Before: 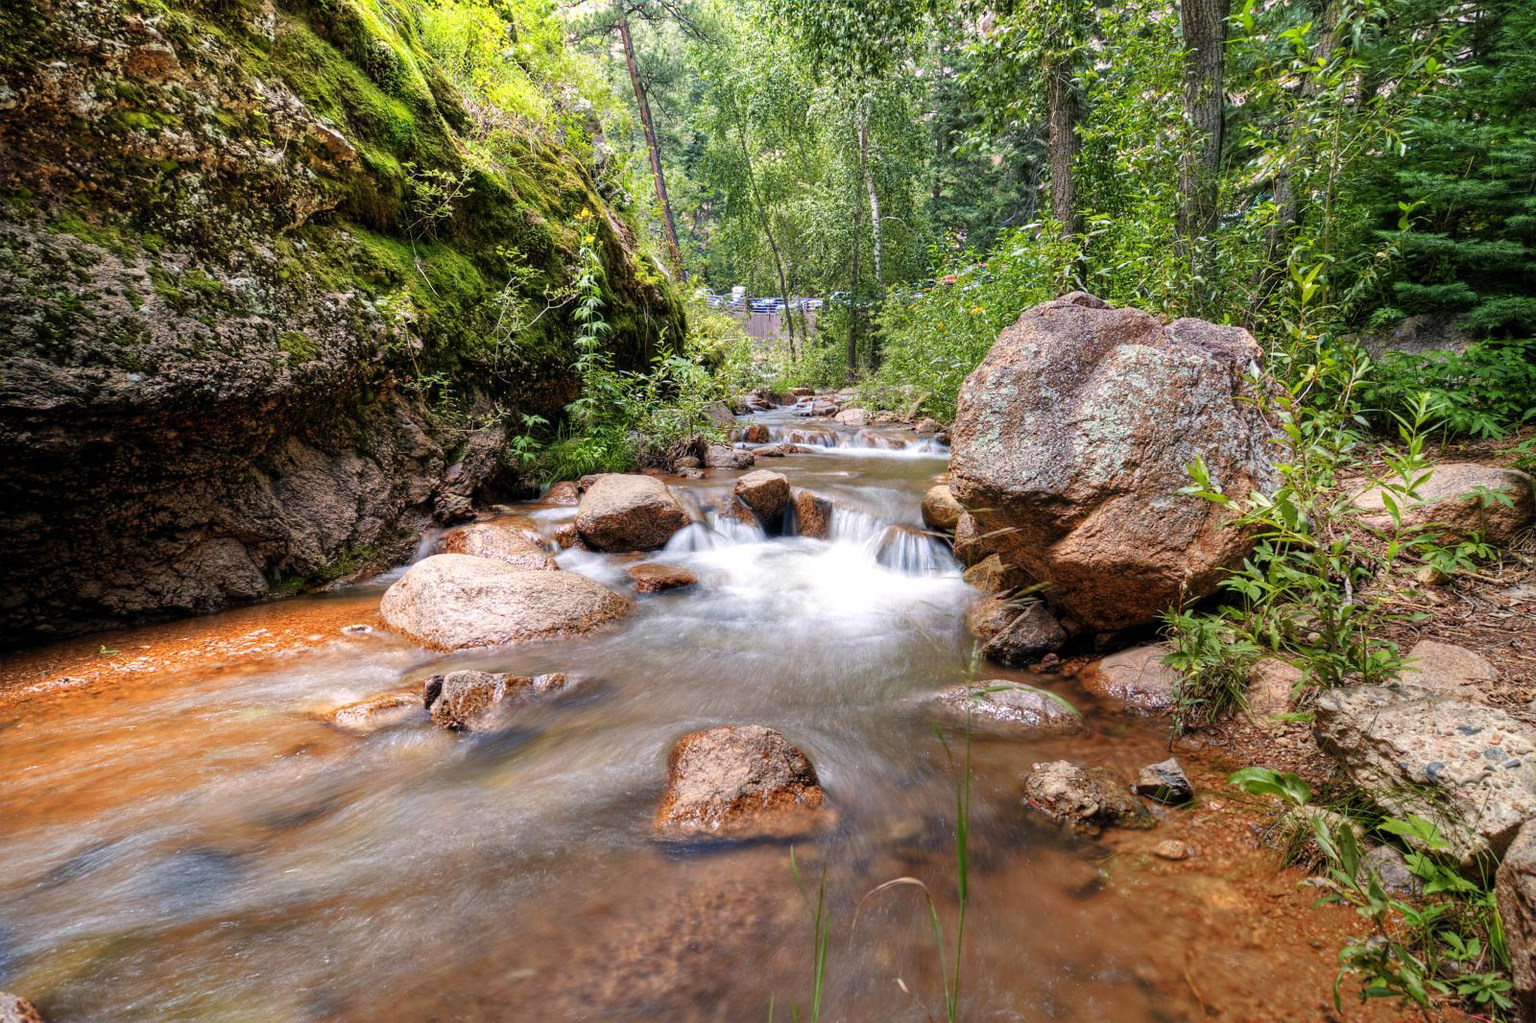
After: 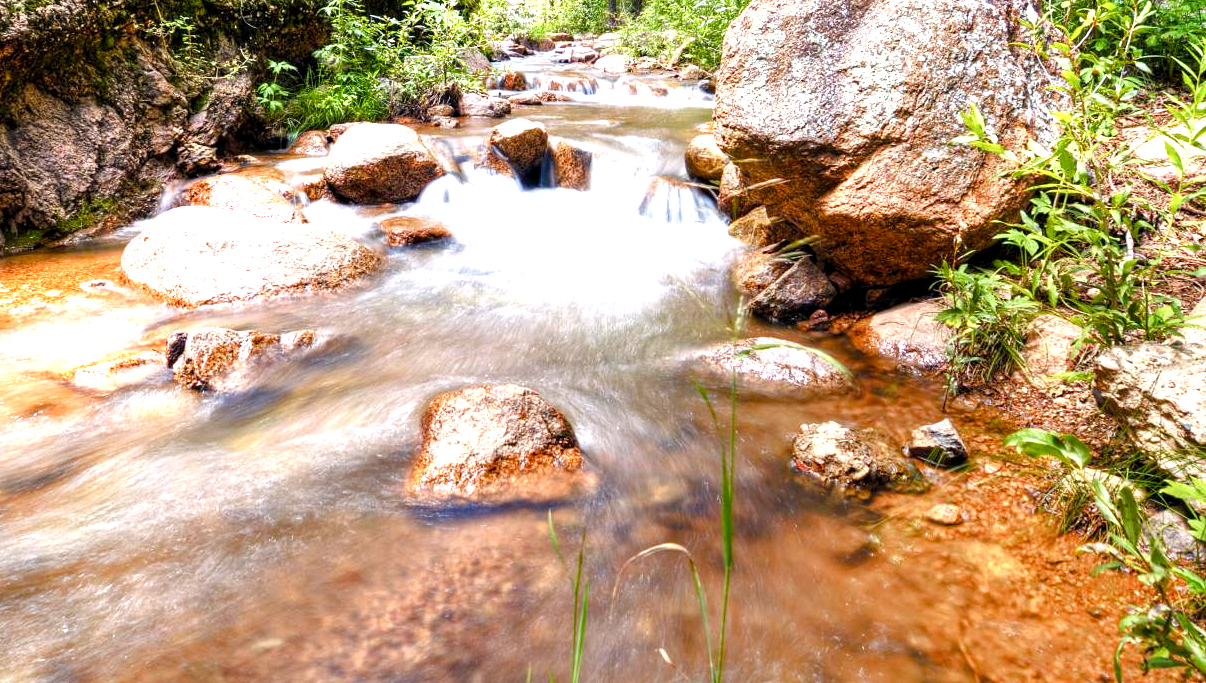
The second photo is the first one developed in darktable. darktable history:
crop and rotate: left 17.229%, top 34.83%, right 7.387%, bottom 1.051%
local contrast: highlights 107%, shadows 102%, detail 119%, midtone range 0.2
exposure: black level correction 0, exposure 1.098 EV, compensate exposure bias true, compensate highlight preservation false
color balance rgb: shadows lift › chroma 3.344%, shadows lift › hue 279.22°, perceptual saturation grading › global saturation 20%, perceptual saturation grading › highlights -24.807%, perceptual saturation grading › shadows 50.455%, contrast 4.871%
